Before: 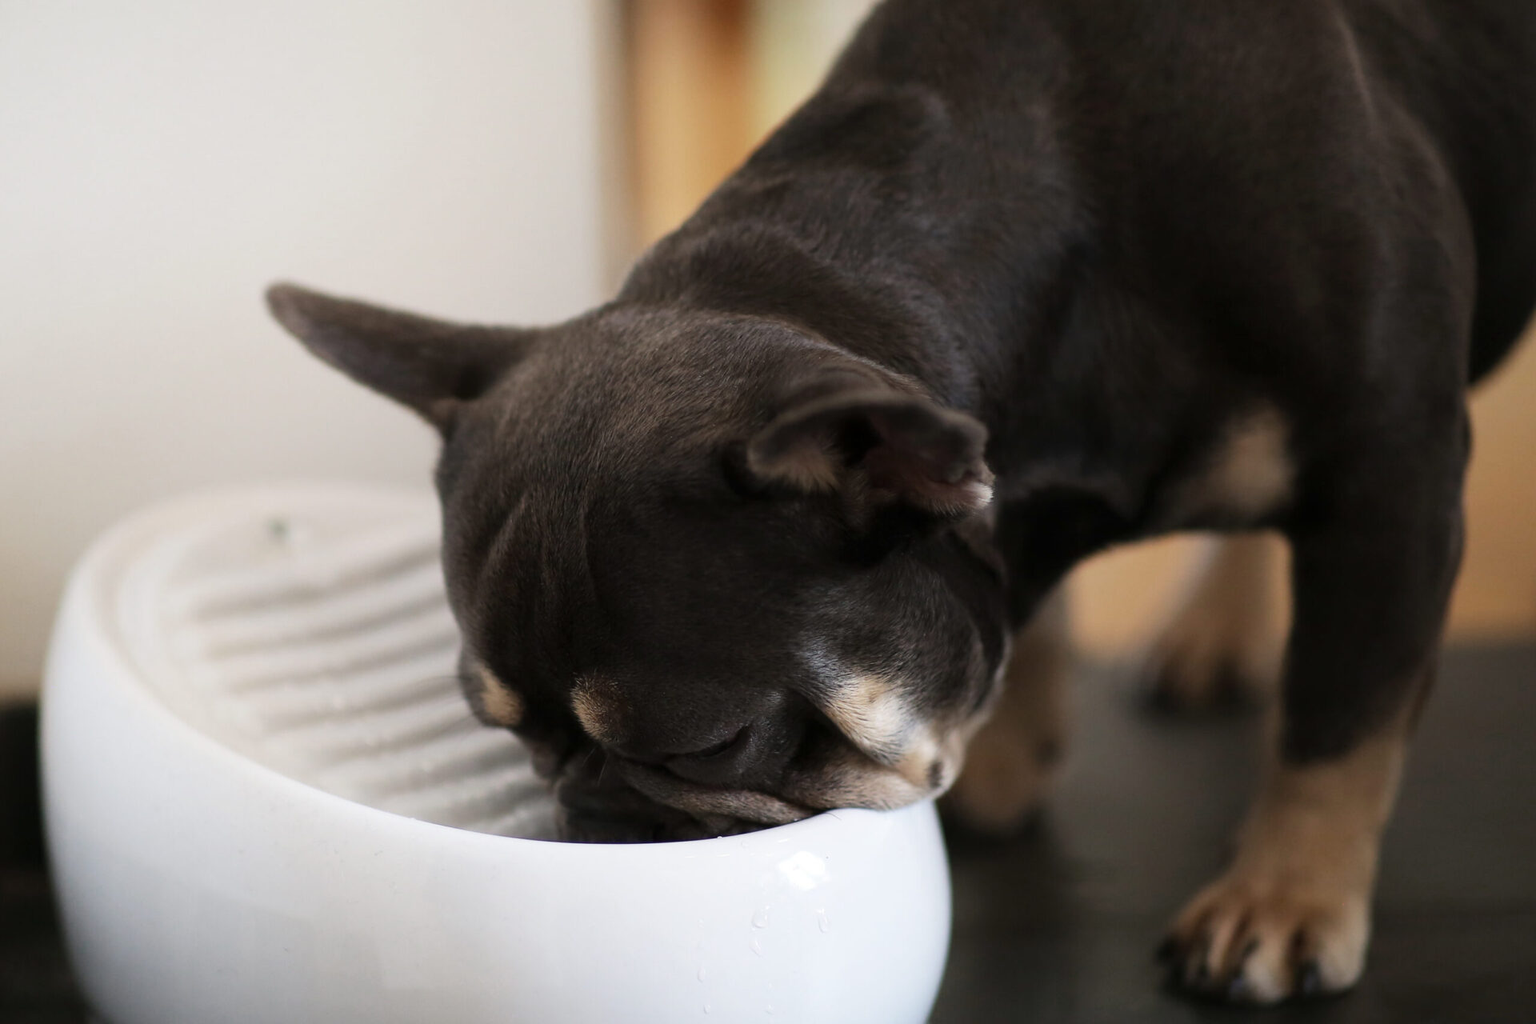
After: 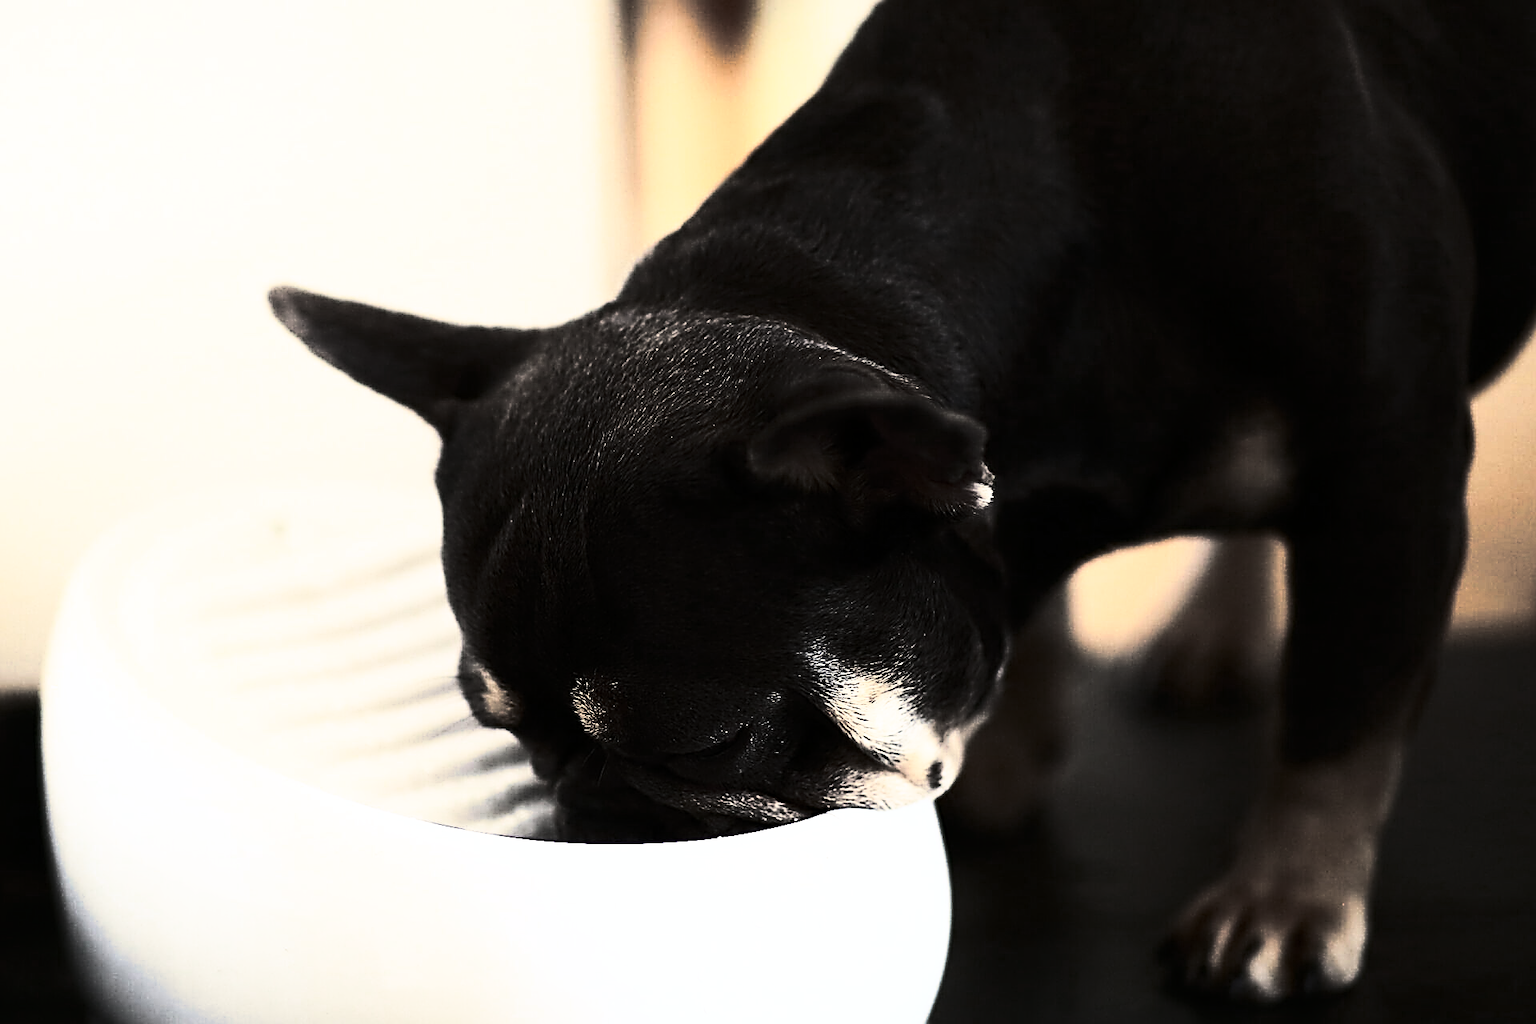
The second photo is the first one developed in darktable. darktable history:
sharpen: amount 2
split-toning: shadows › hue 43.2°, shadows › saturation 0, highlights › hue 50.4°, highlights › saturation 1
contrast brightness saturation: contrast 0.93, brightness 0.2
